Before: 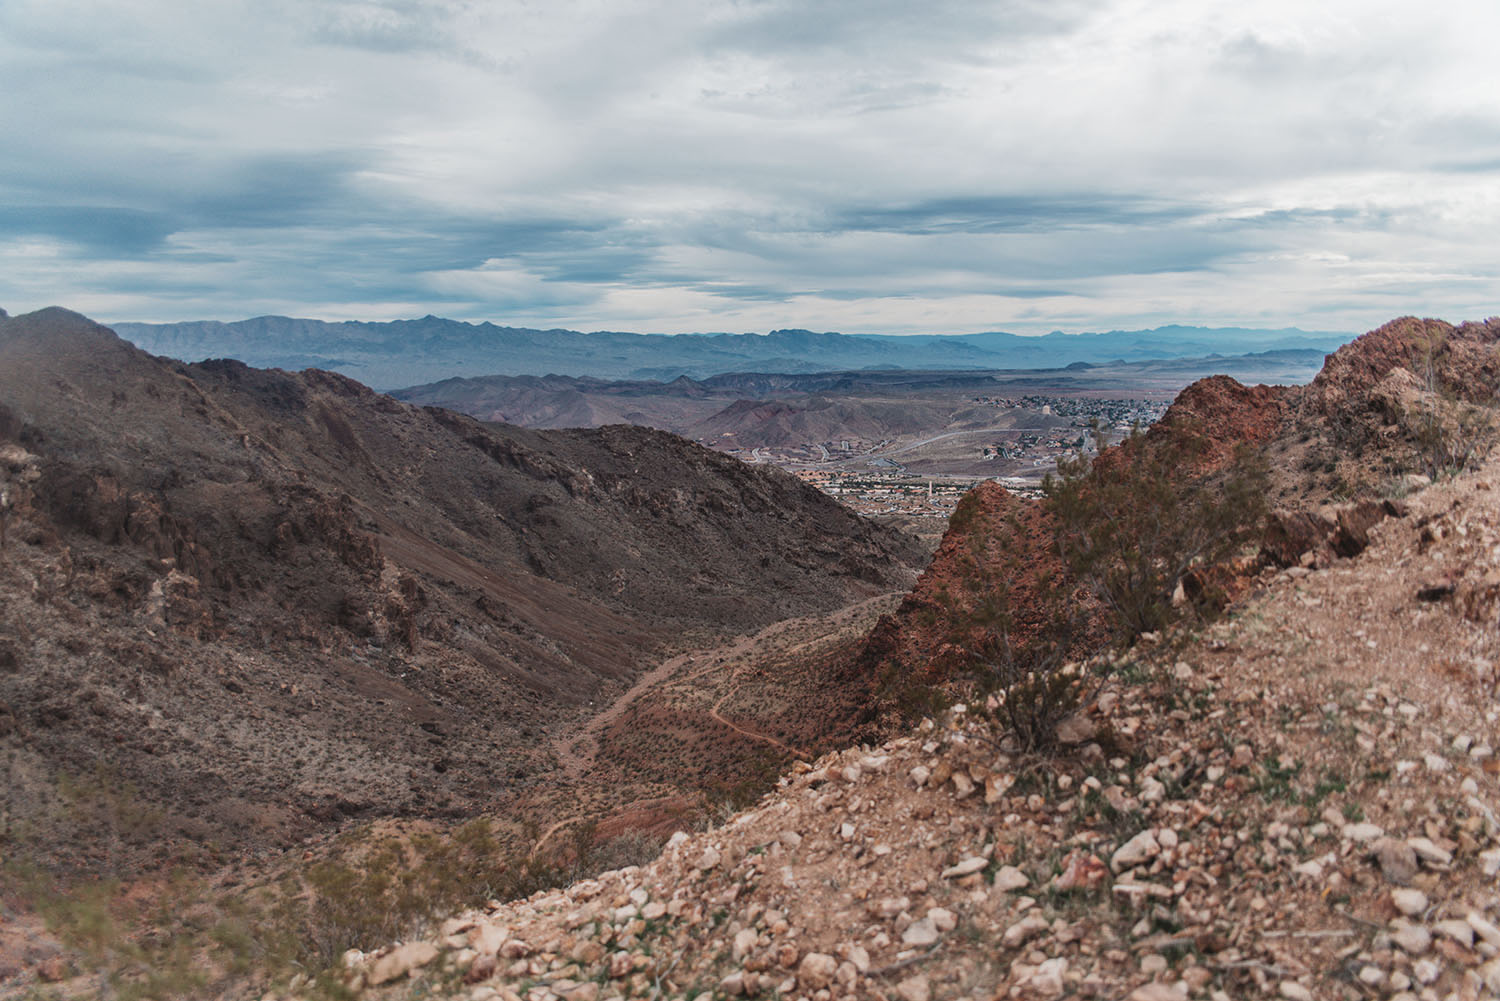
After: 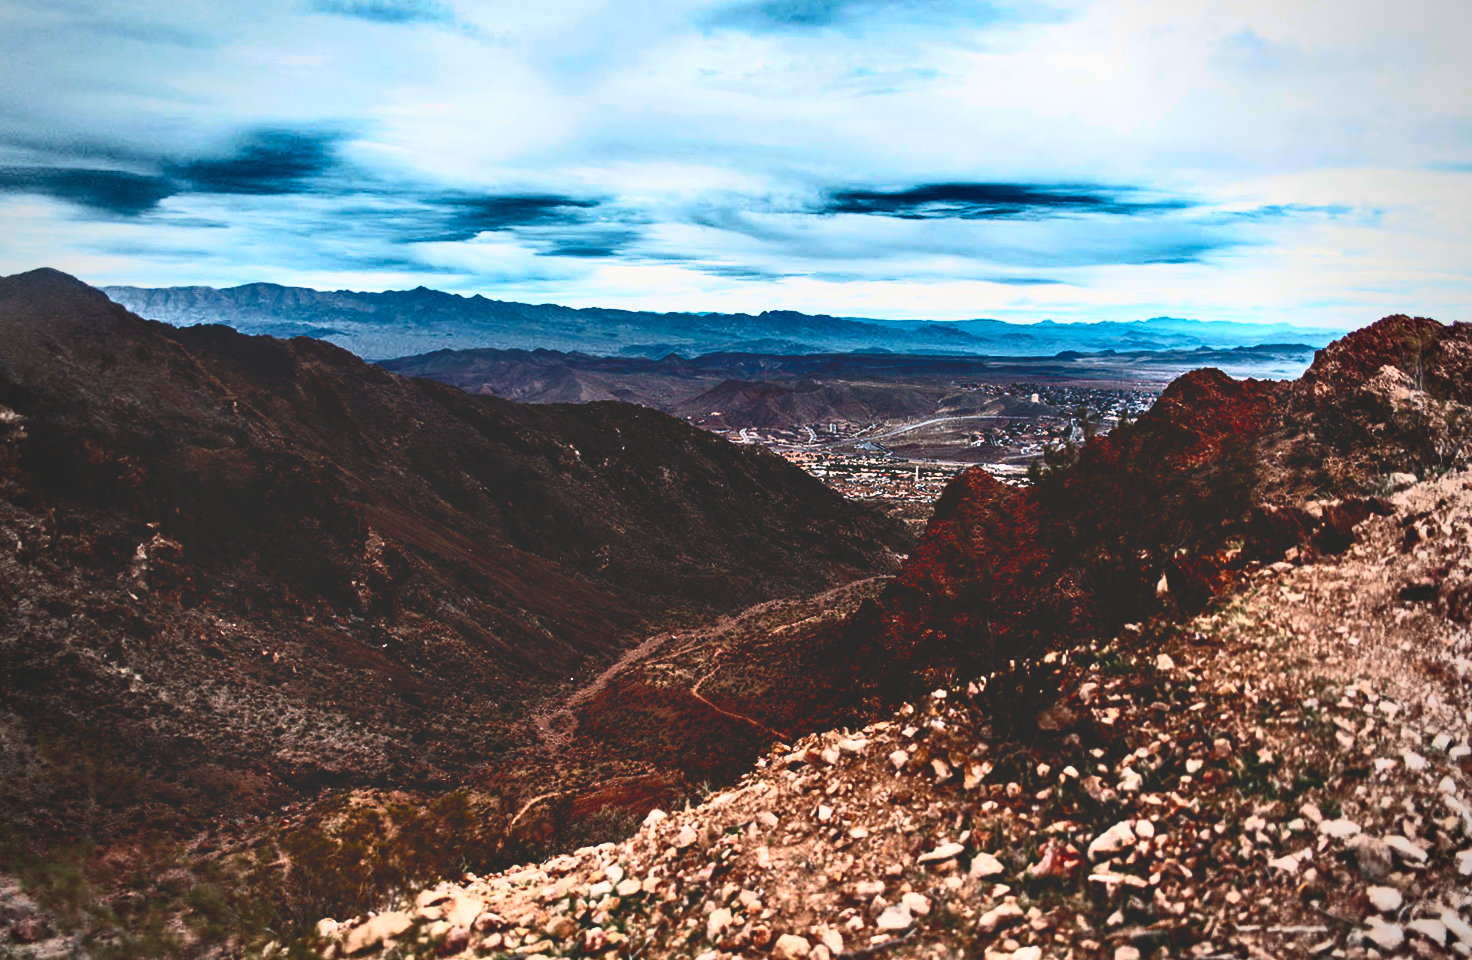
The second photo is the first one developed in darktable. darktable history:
shadows and highlights: shadows 19.13, highlights -83.41, soften with gaussian
contrast brightness saturation: contrast 0.83, brightness 0.59, saturation 0.59
base curve: curves: ch0 [(0, 0.02) (0.083, 0.036) (1, 1)], preserve colors none
vignetting: fall-off start 74.49%, fall-off radius 65.9%, brightness -0.628, saturation -0.68
rotate and perspective: rotation 1.57°, crop left 0.018, crop right 0.982, crop top 0.039, crop bottom 0.961
